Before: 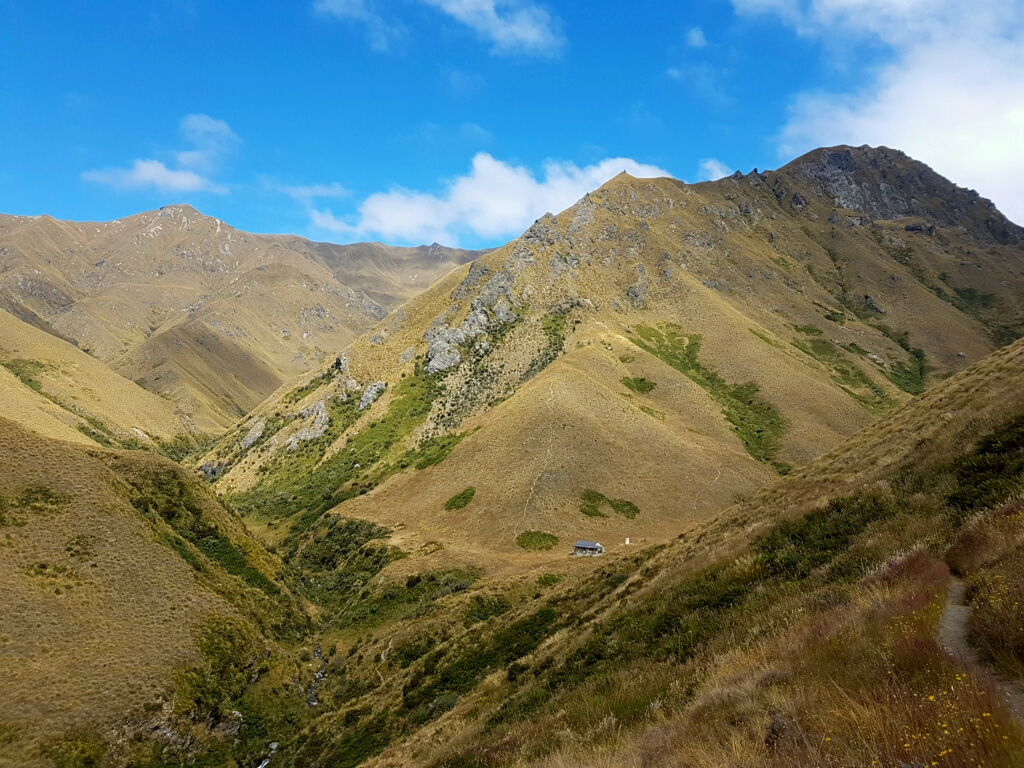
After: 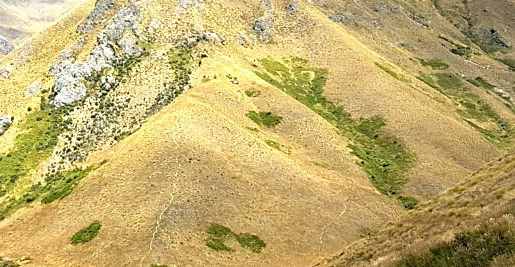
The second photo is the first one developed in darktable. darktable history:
exposure: black level correction 0, exposure 1.199 EV, compensate exposure bias true, compensate highlight preservation false
crop: left 36.556%, top 34.665%, right 13.101%, bottom 30.47%
sharpen: amount 0.212
levels: gray 59.39%
shadows and highlights: shadows 36.26, highlights -27.16, soften with gaussian
haze removal: compatibility mode true, adaptive false
contrast equalizer: octaves 7, y [[0.6 ×6], [0.55 ×6], [0 ×6], [0 ×6], [0 ×6]], mix -0.192
